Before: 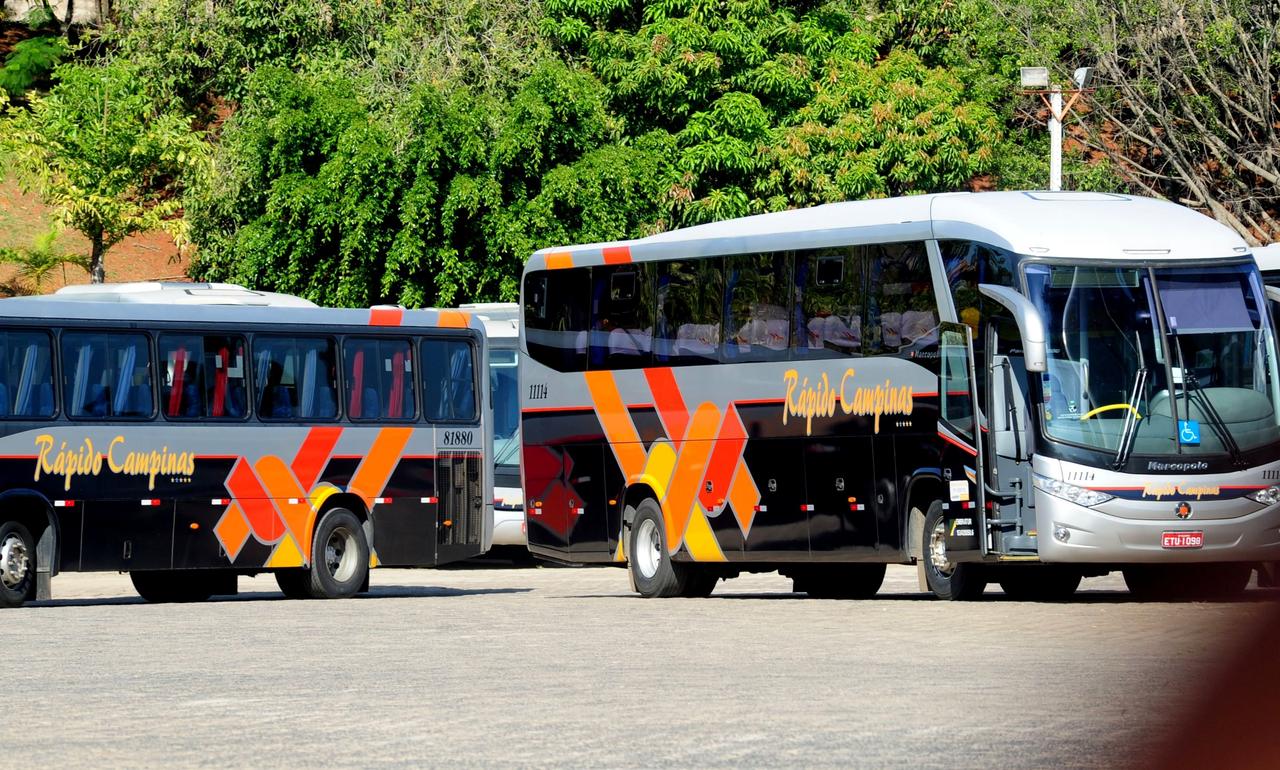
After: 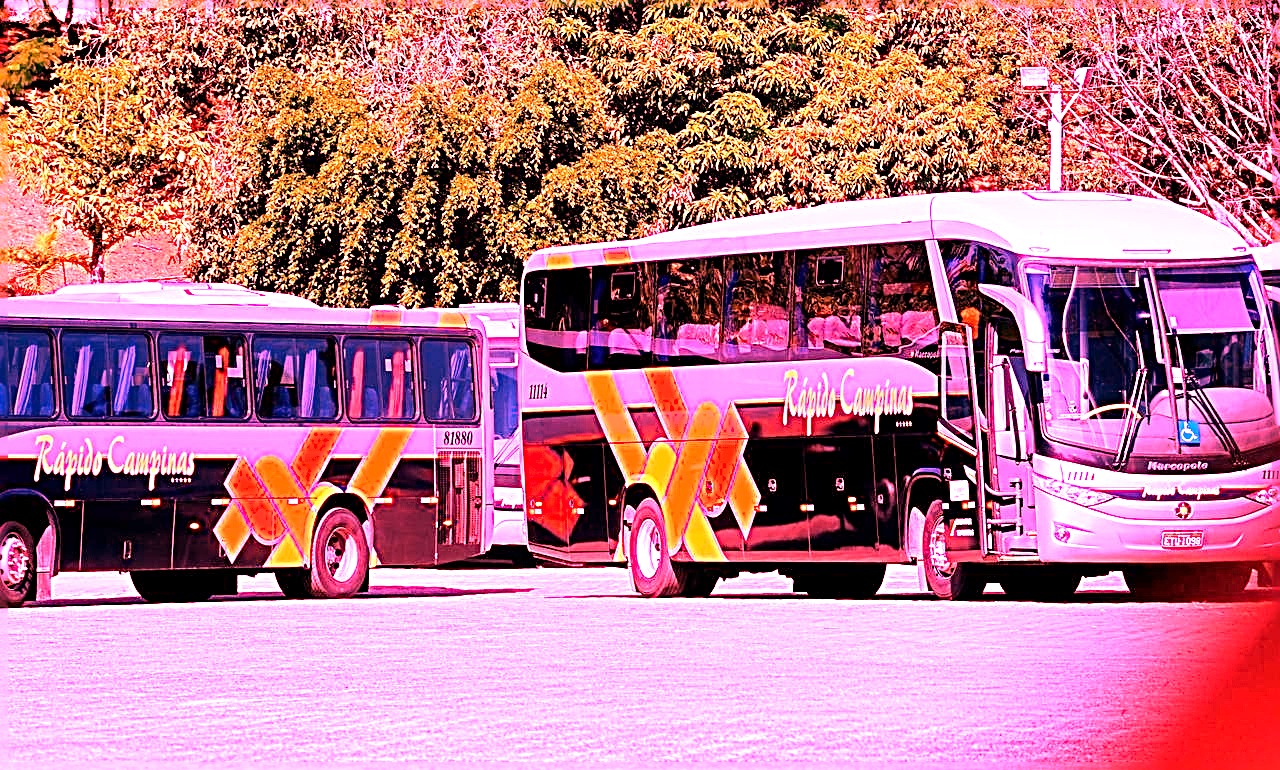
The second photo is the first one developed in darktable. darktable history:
white balance: red 4.26, blue 1.802
tone equalizer: on, module defaults
sharpen: radius 2.817, amount 0.715
